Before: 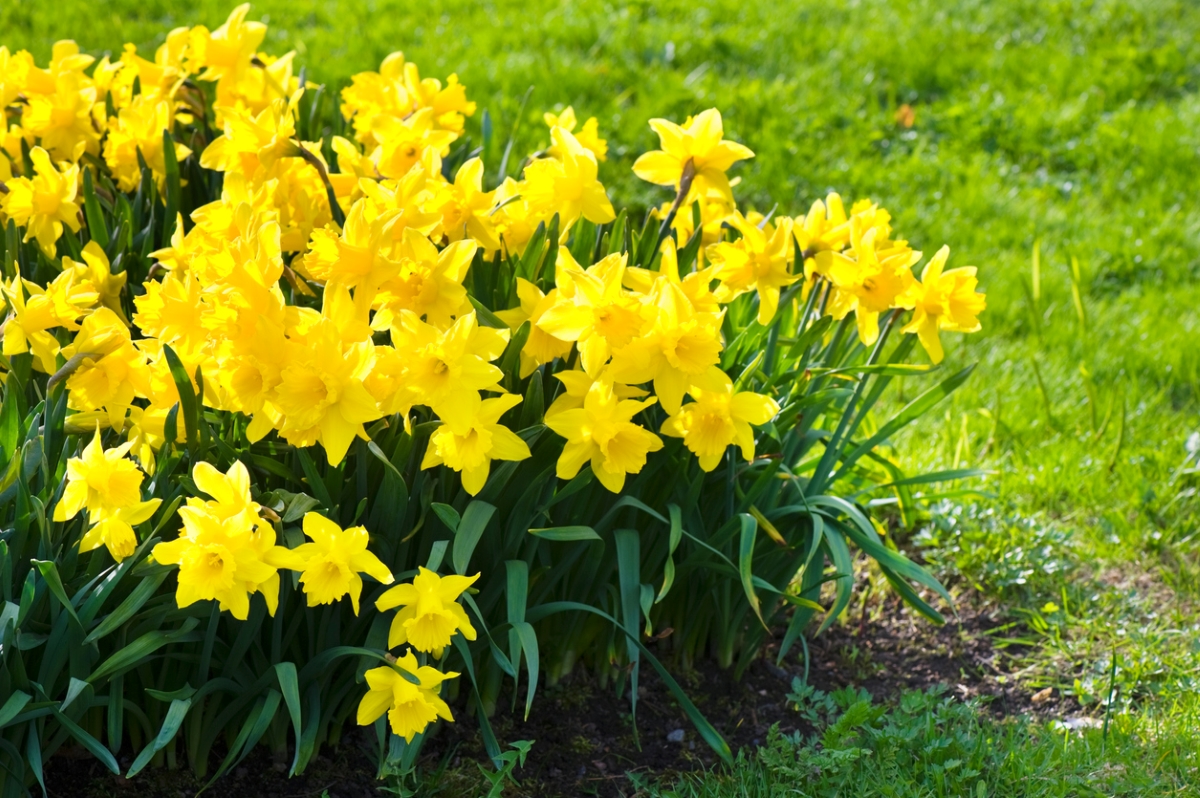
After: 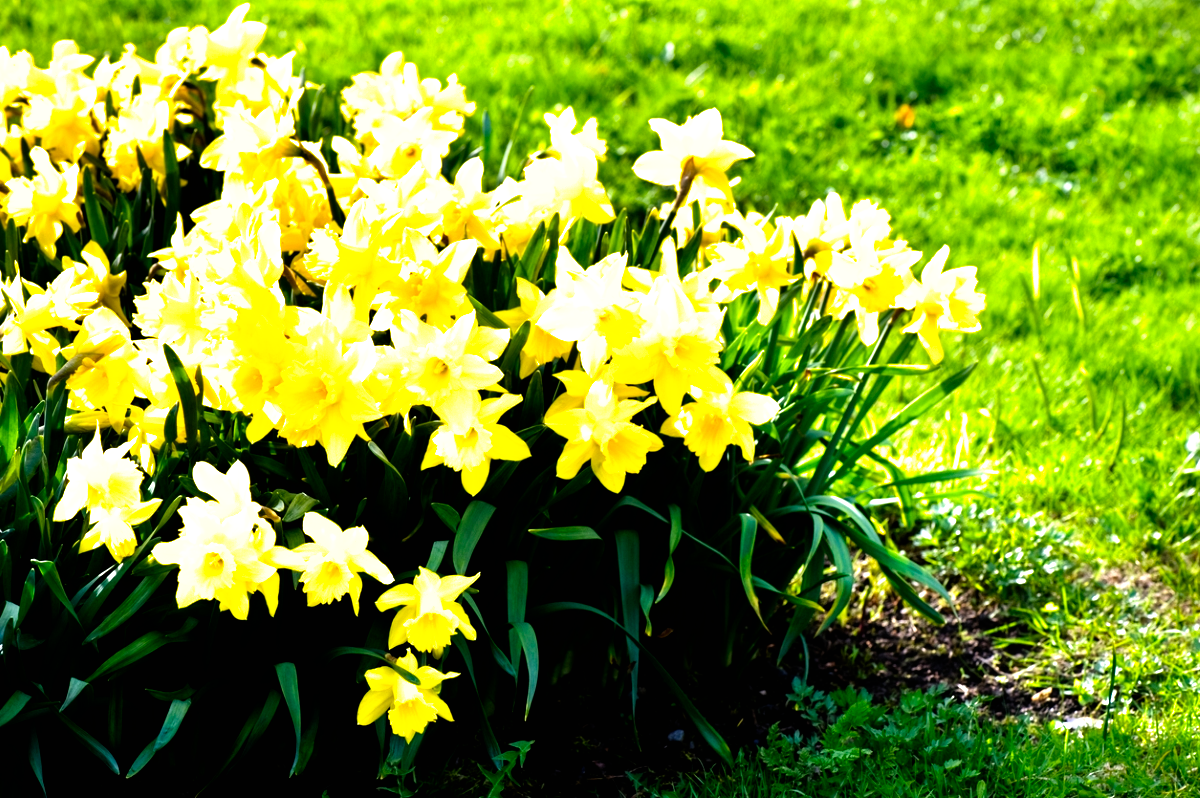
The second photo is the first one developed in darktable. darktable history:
rgb curve: curves: ch0 [(0, 0) (0.078, 0.051) (0.929, 0.956) (1, 1)], compensate middle gray true
filmic rgb: black relative exposure -8.2 EV, white relative exposure 2.2 EV, threshold 3 EV, hardness 7.11, latitude 85.74%, contrast 1.696, highlights saturation mix -4%, shadows ↔ highlights balance -2.69%, preserve chrominance no, color science v5 (2021), contrast in shadows safe, contrast in highlights safe, enable highlight reconstruction true
